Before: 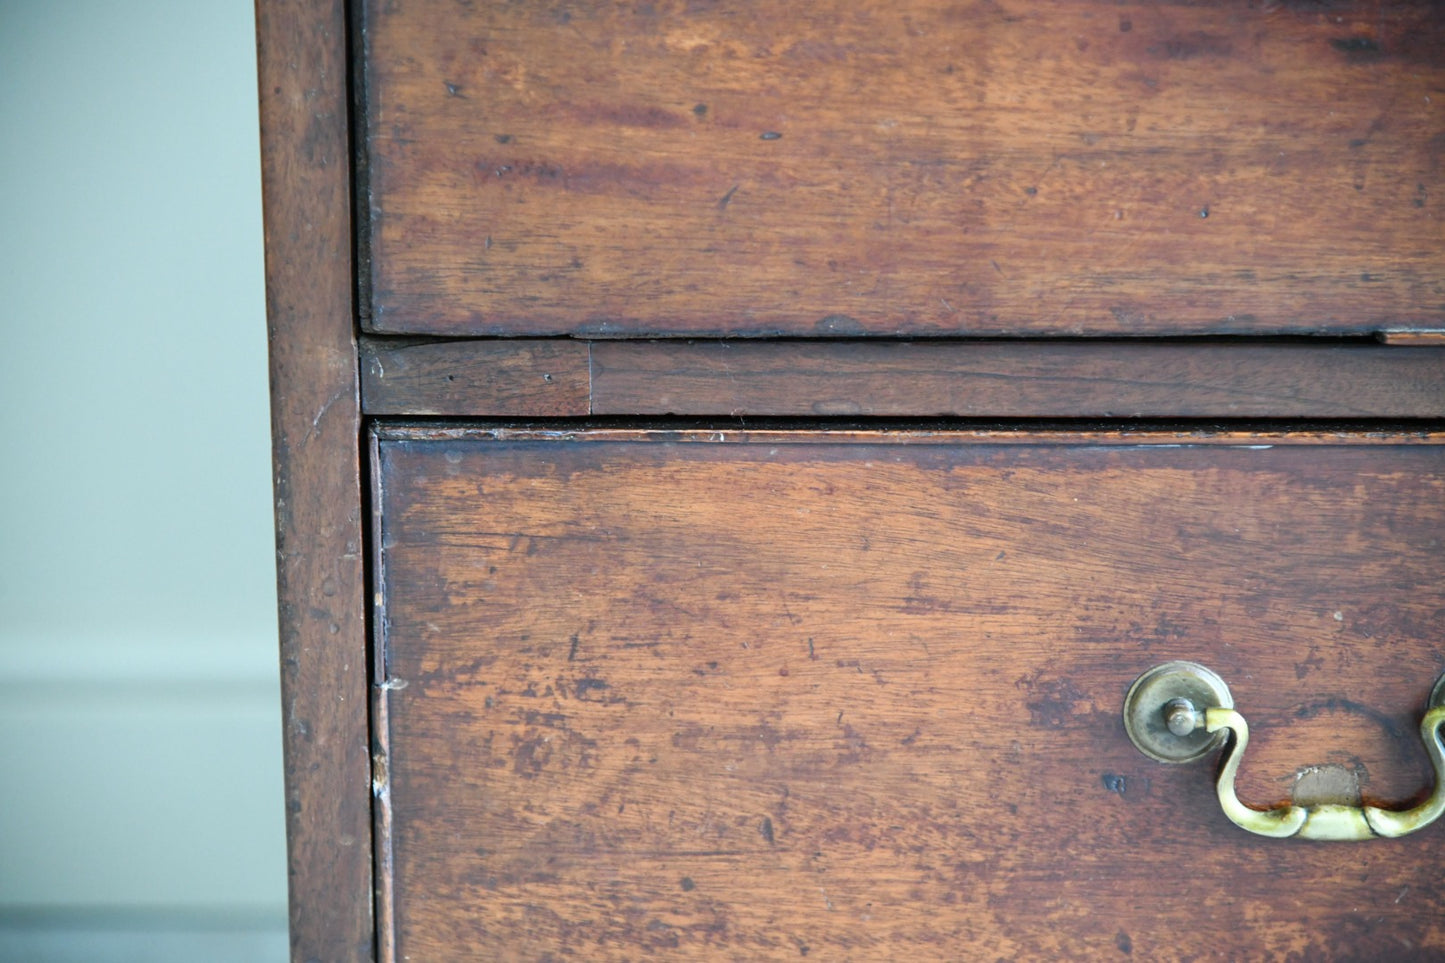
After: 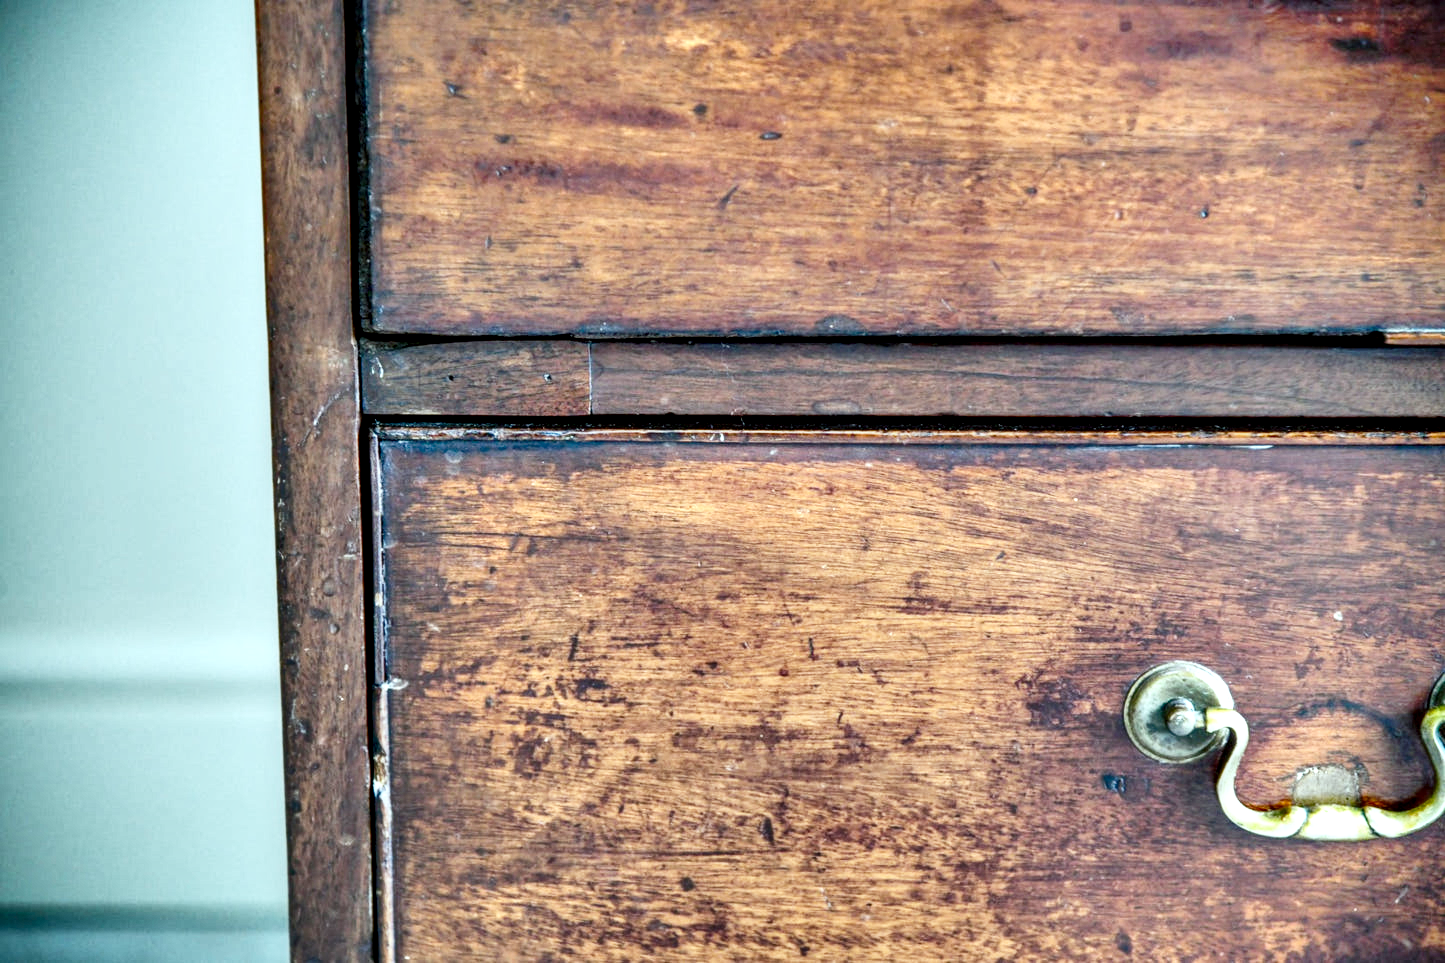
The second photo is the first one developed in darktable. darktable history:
local contrast: highlights 60%, shadows 60%, detail 160%
color balance rgb: shadows lift › chroma 2%, shadows lift › hue 217.2°, power › hue 60°, highlights gain › chroma 1%, highlights gain › hue 69.6°, global offset › luminance -0.5%, perceptual saturation grading › global saturation 15%, global vibrance 15%
color correction: highlights a* -4.98, highlights b* -3.76, shadows a* 3.83, shadows b* 4.08
shadows and highlights: radius 108.52, shadows 40.68, highlights -72.88, low approximation 0.01, soften with gaussian
base curve: curves: ch0 [(0, 0) (0.028, 0.03) (0.121, 0.232) (0.46, 0.748) (0.859, 0.968) (1, 1)], preserve colors none
